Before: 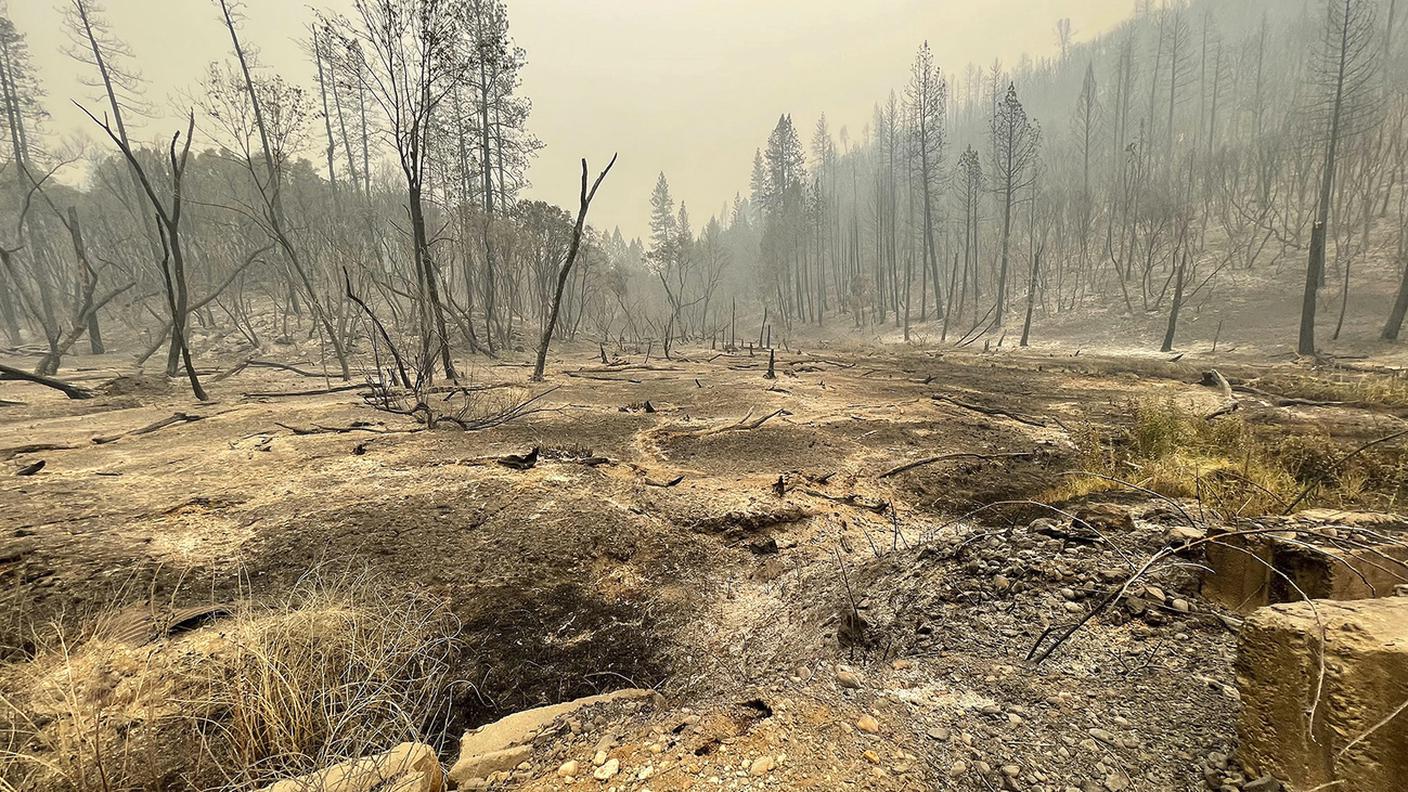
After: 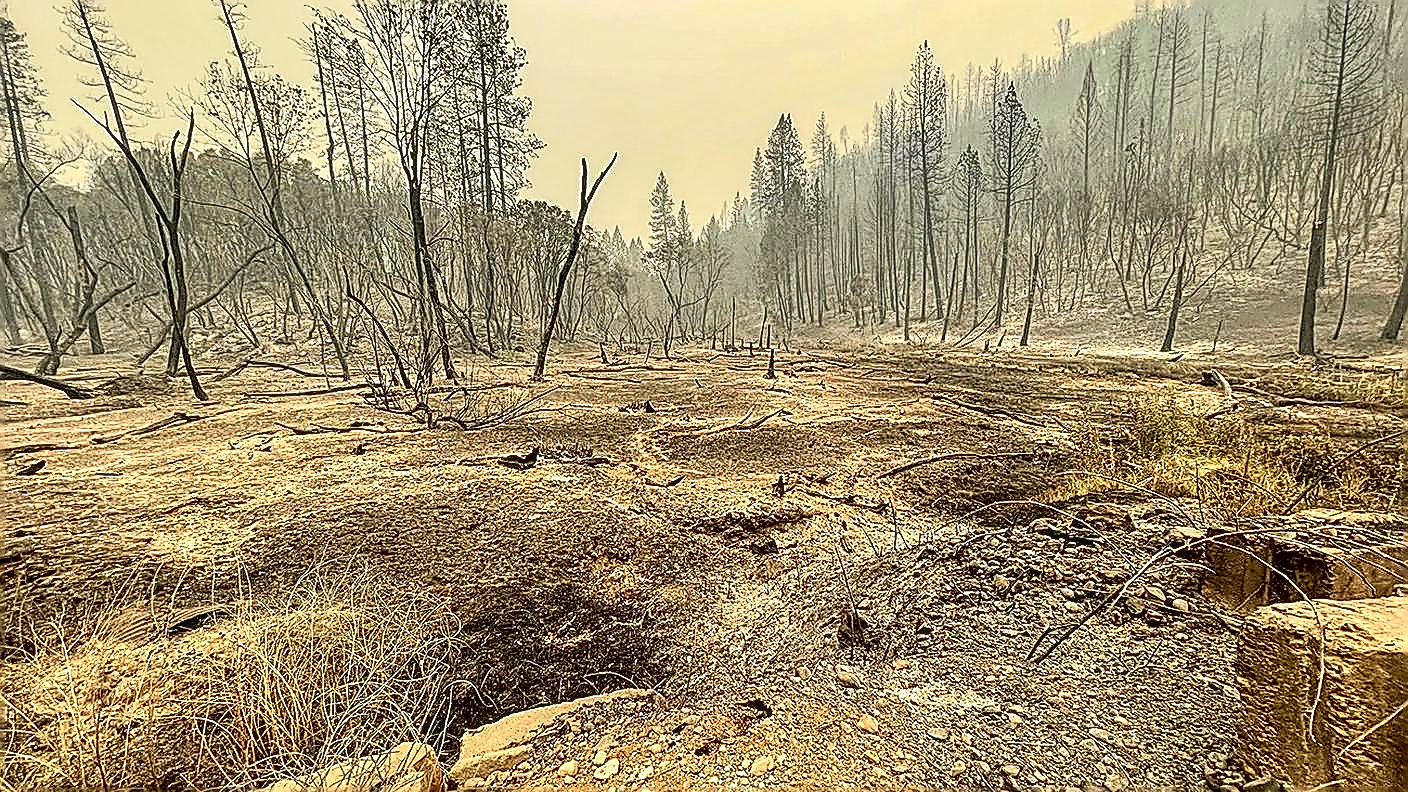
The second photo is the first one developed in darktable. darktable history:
local contrast: detail 142%
tone curve: curves: ch0 [(0, 0.013) (0.054, 0.018) (0.205, 0.191) (0.289, 0.292) (0.39, 0.424) (0.493, 0.551) (0.647, 0.752) (0.796, 0.887) (1, 0.998)]; ch1 [(0, 0) (0.371, 0.339) (0.477, 0.452) (0.494, 0.495) (0.501, 0.501) (0.51, 0.516) (0.54, 0.557) (0.572, 0.605) (0.625, 0.687) (0.774, 0.841) (1, 1)]; ch2 [(0, 0) (0.32, 0.281) (0.403, 0.399) (0.441, 0.428) (0.47, 0.469) (0.498, 0.496) (0.524, 0.543) (0.551, 0.579) (0.633, 0.665) (0.7, 0.711) (1, 1)], color space Lab, independent channels, preserve colors none
sharpen: amount 2
shadows and highlights: soften with gaussian
